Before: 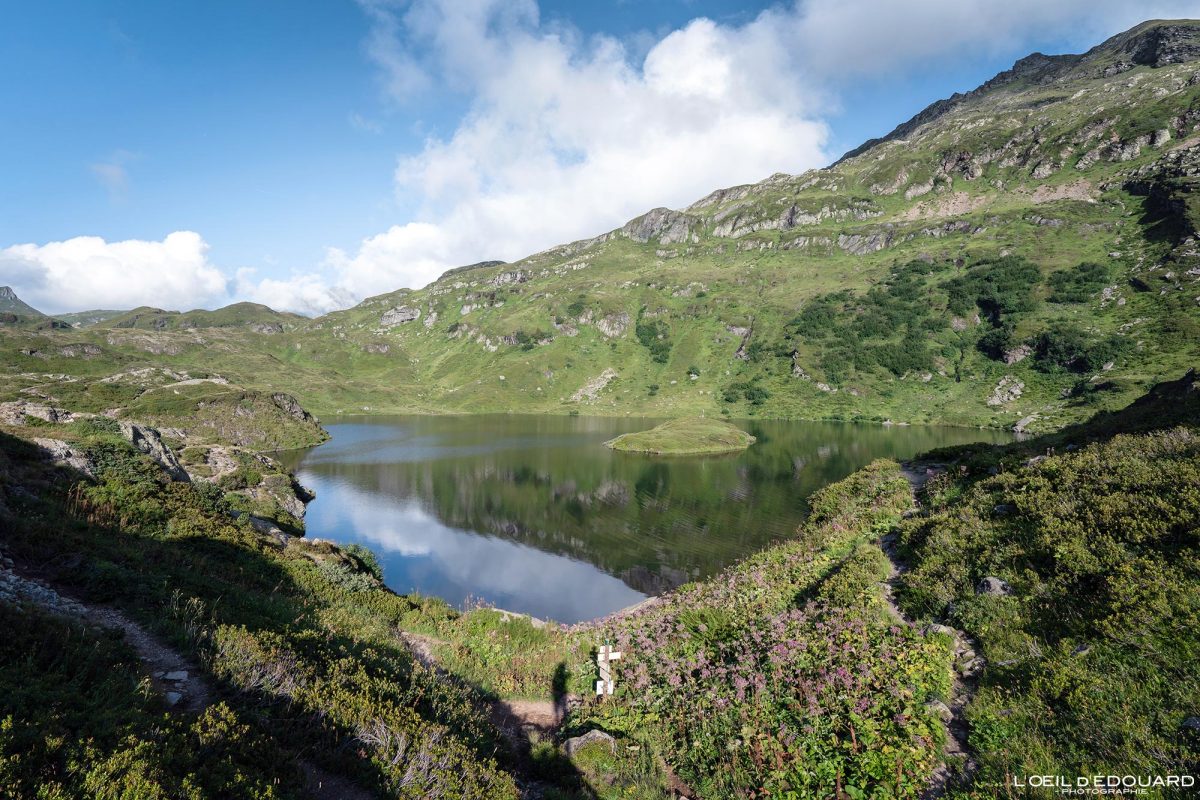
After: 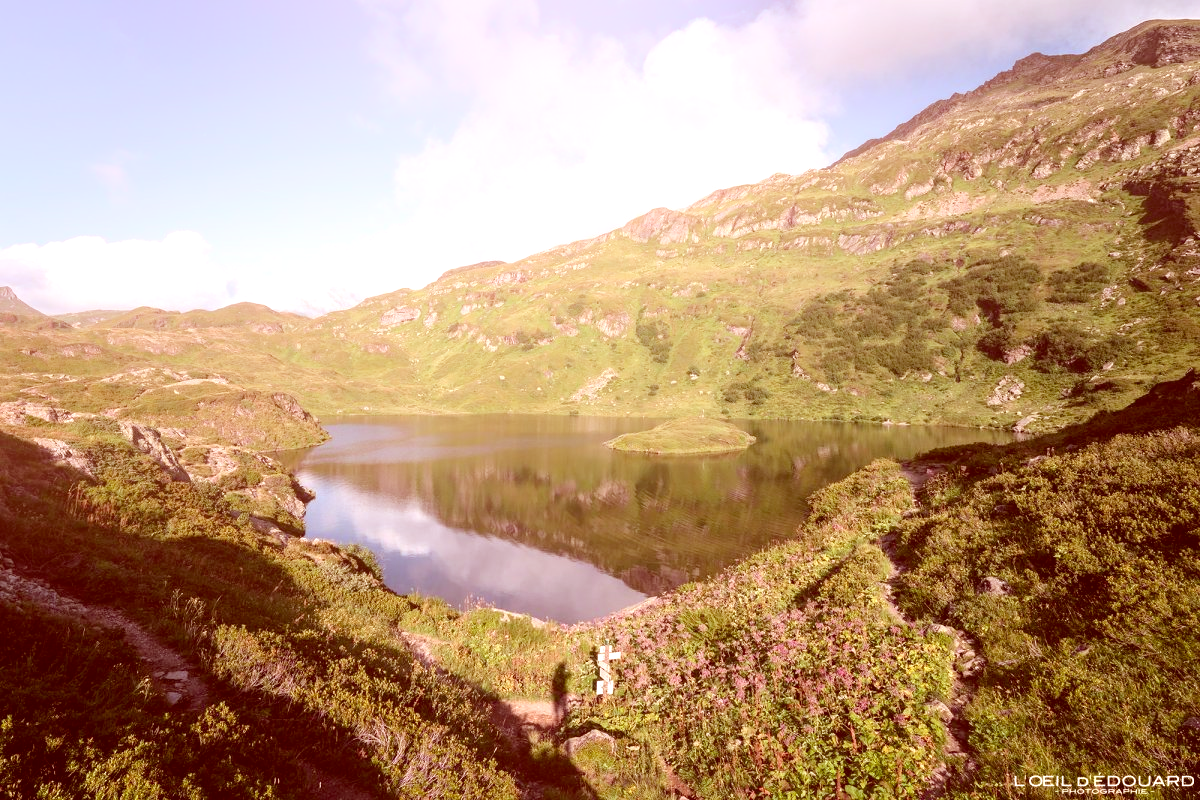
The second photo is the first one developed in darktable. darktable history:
exposure: black level correction 0, exposure 0.5 EV, compensate exposure bias true, compensate highlight preservation false
bloom: size 40%
contrast brightness saturation: saturation 0.1
color correction: highlights a* 9.03, highlights b* 8.71, shadows a* 40, shadows b* 40, saturation 0.8
